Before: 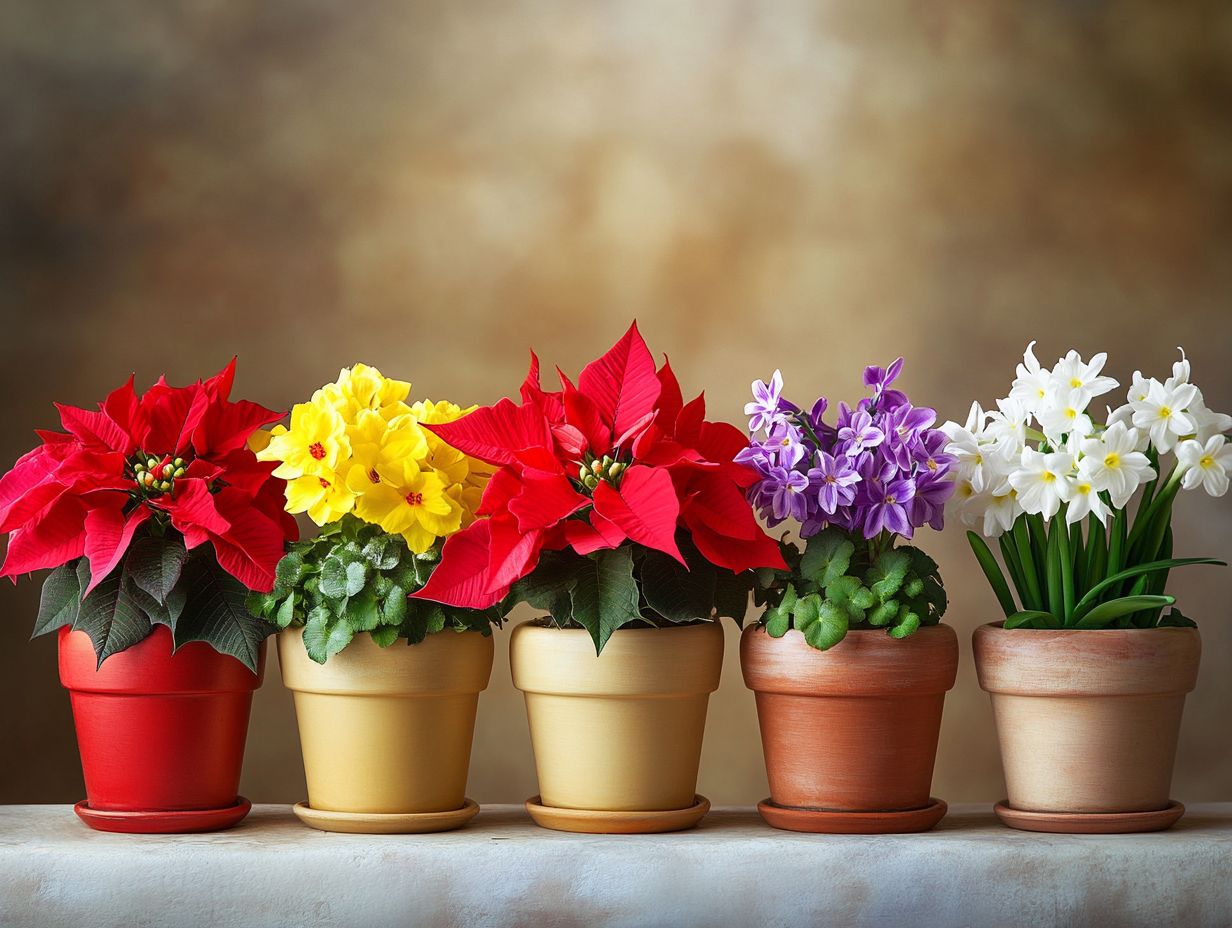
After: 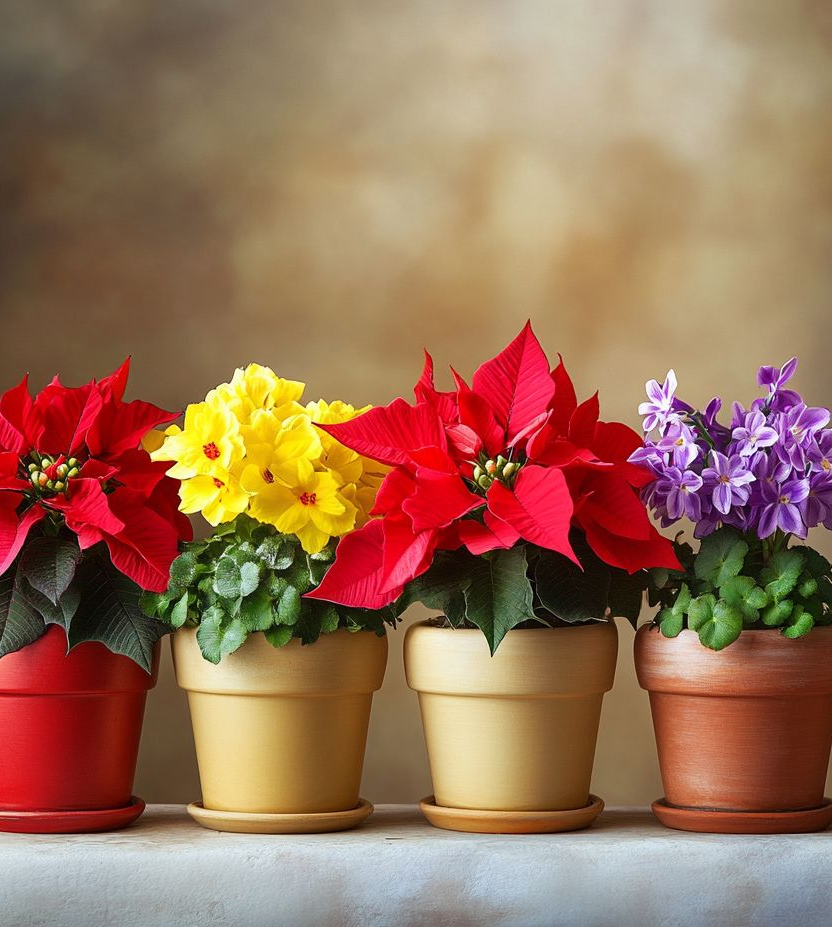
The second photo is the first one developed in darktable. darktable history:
crop and rotate: left 8.648%, right 23.739%
